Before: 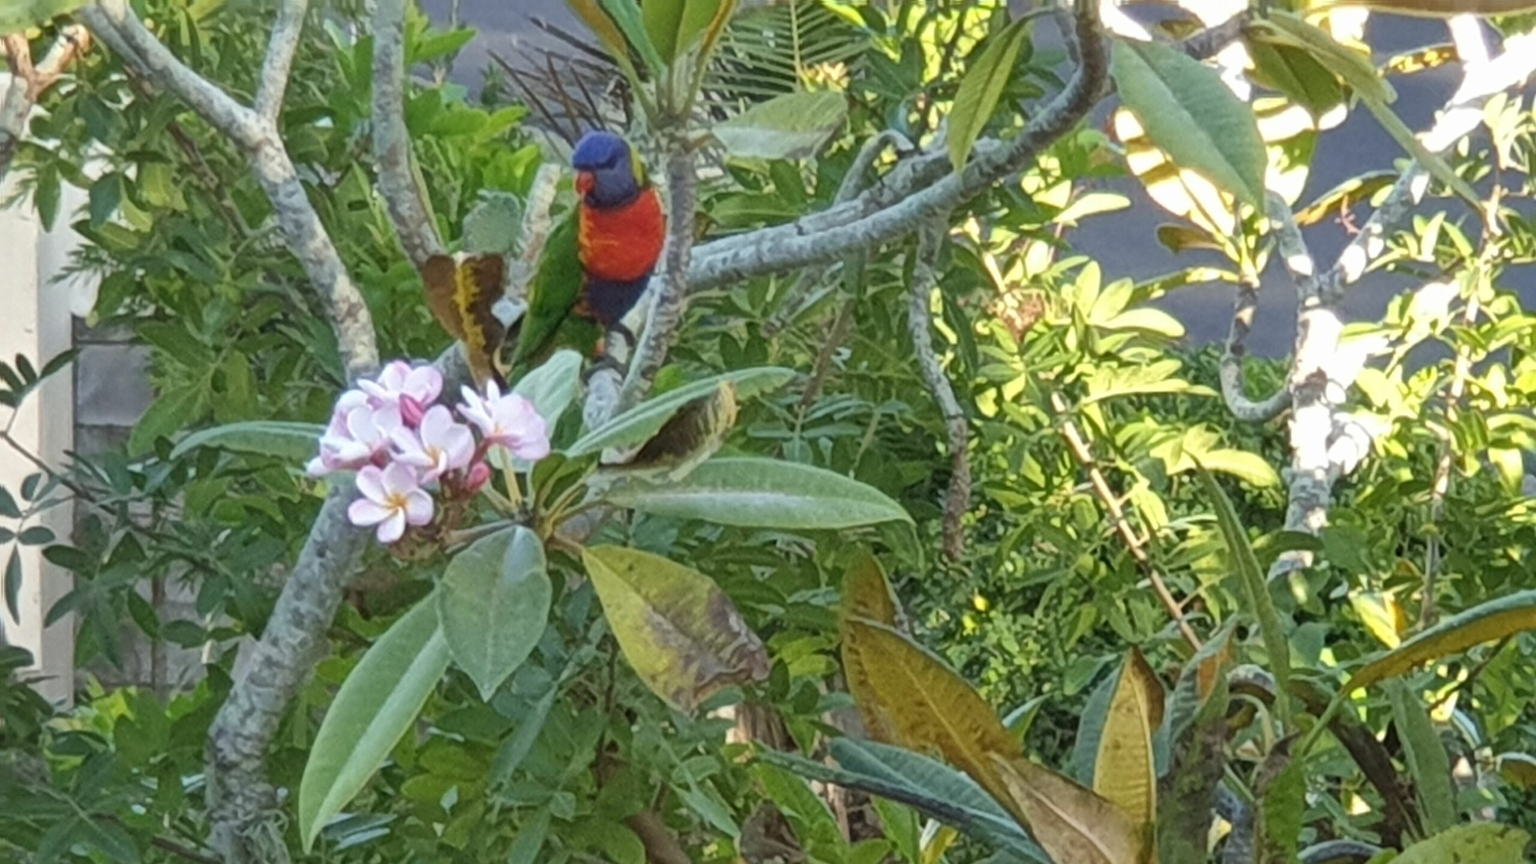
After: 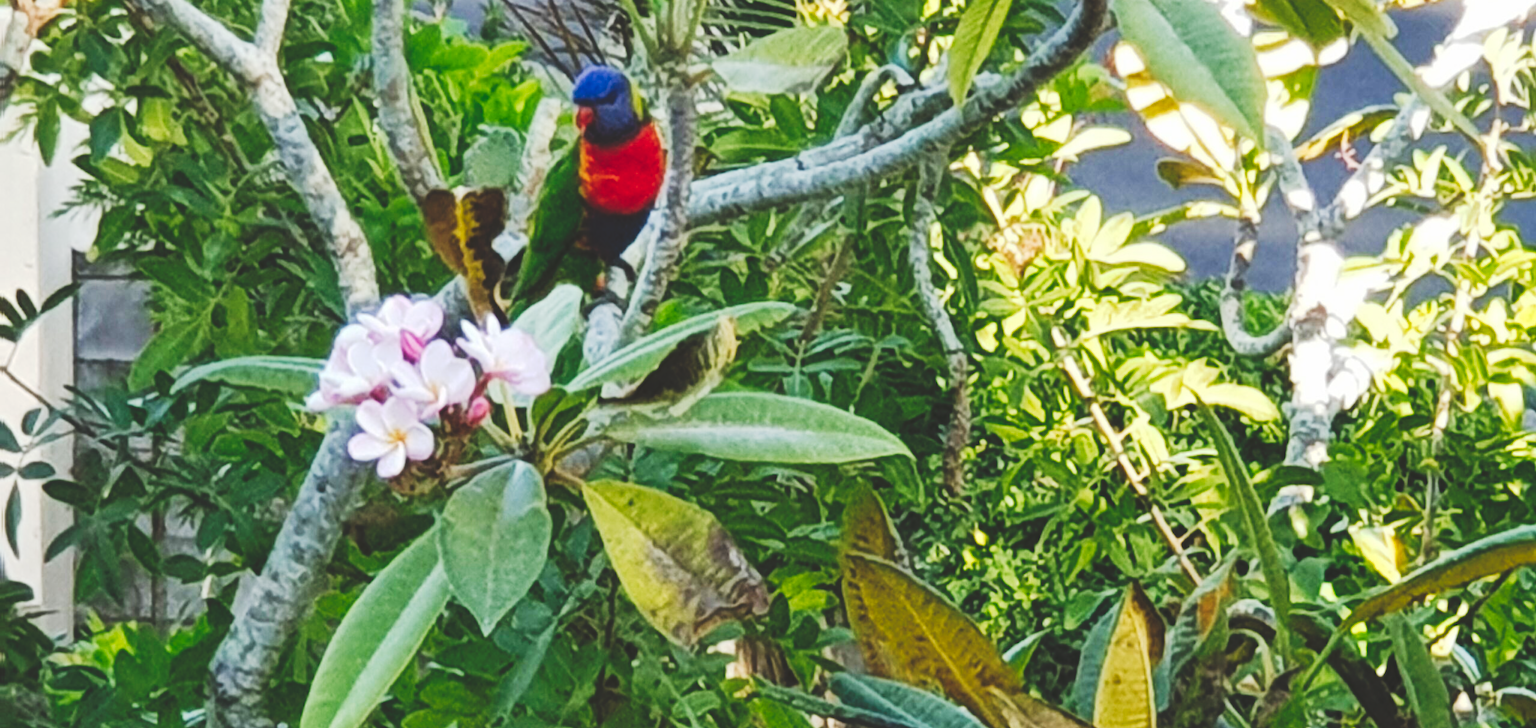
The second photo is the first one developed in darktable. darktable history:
tone curve: curves: ch0 [(0, 0) (0.003, 0.145) (0.011, 0.15) (0.025, 0.15) (0.044, 0.156) (0.069, 0.161) (0.1, 0.169) (0.136, 0.175) (0.177, 0.184) (0.224, 0.196) (0.277, 0.234) (0.335, 0.291) (0.399, 0.391) (0.468, 0.505) (0.543, 0.633) (0.623, 0.742) (0.709, 0.826) (0.801, 0.882) (0.898, 0.93) (1, 1)], preserve colors none
crop: top 7.592%, bottom 8.098%
